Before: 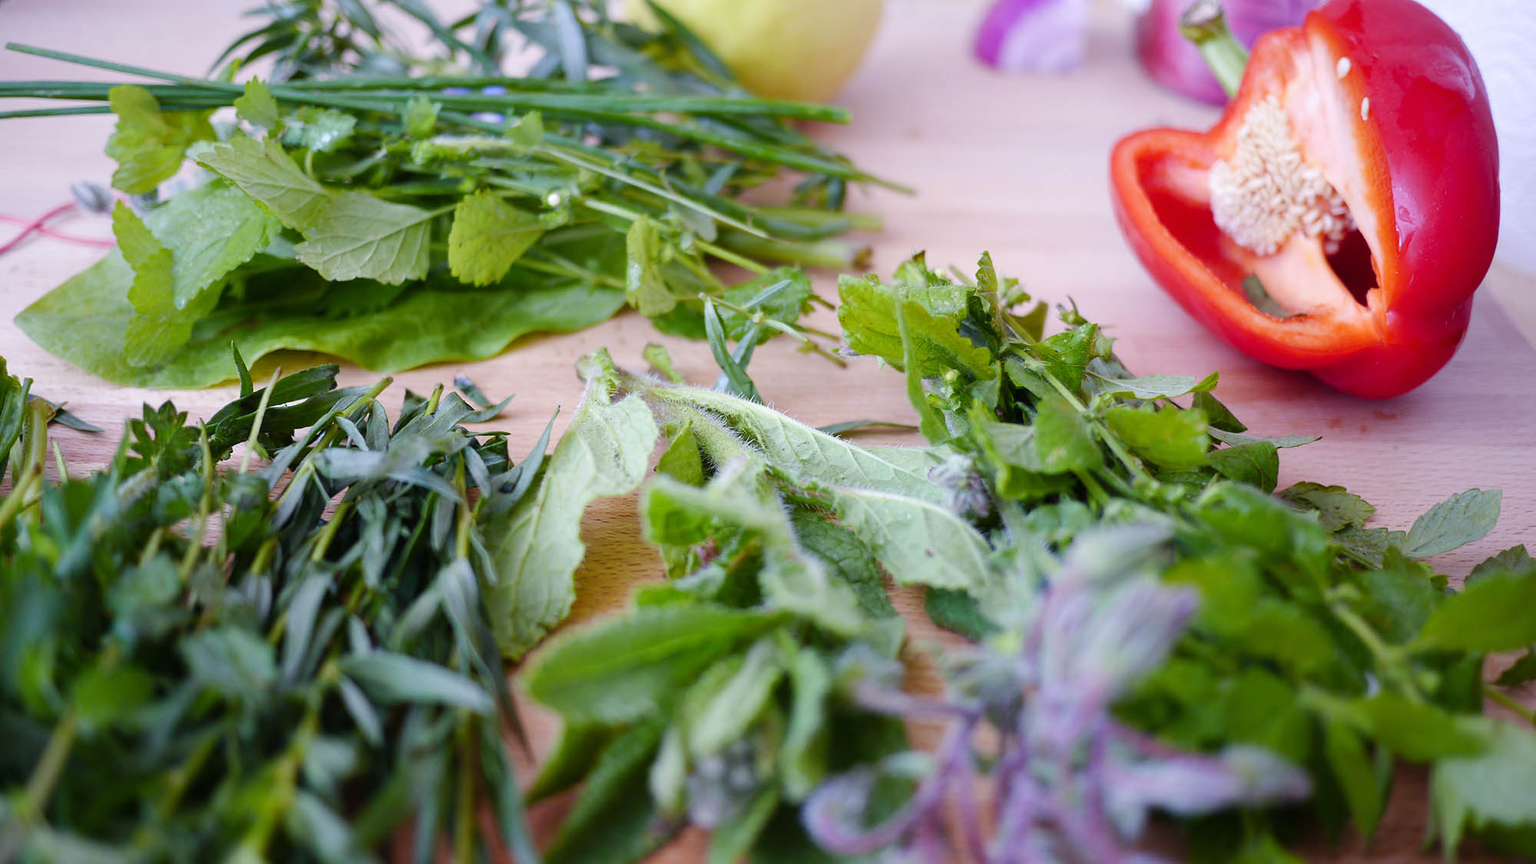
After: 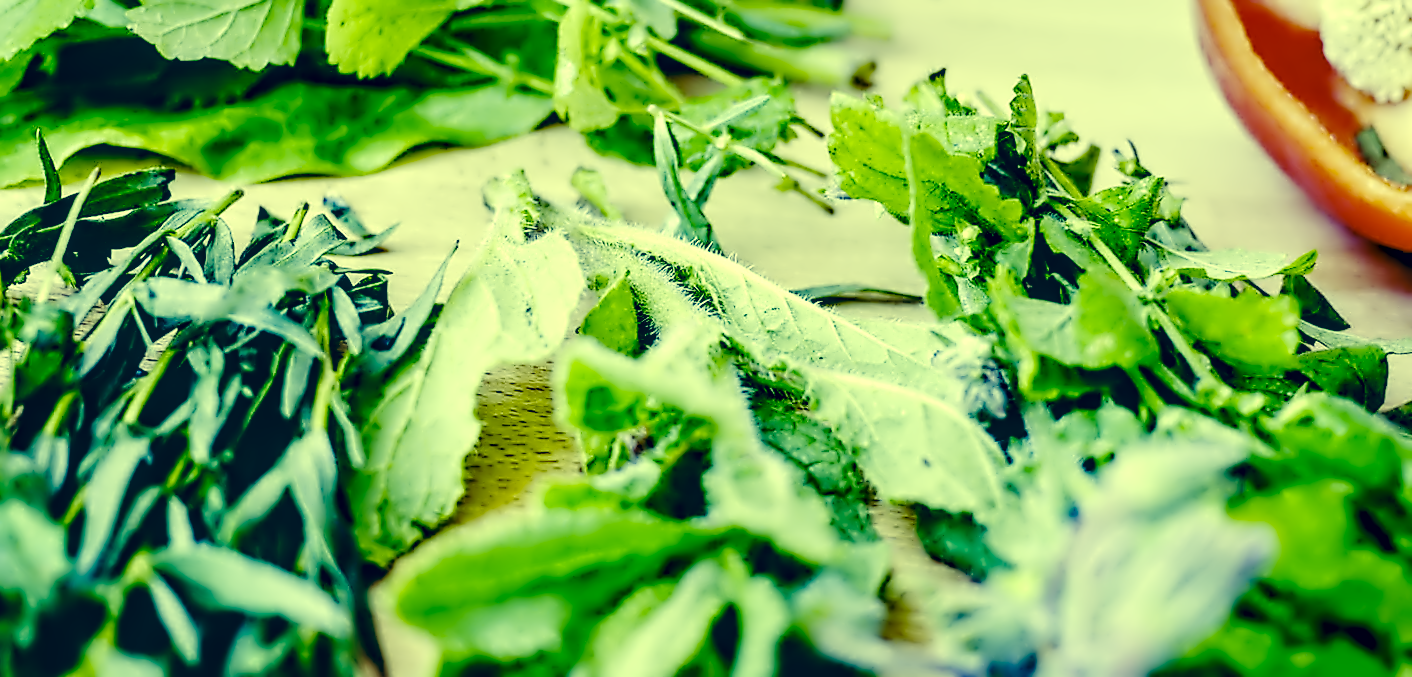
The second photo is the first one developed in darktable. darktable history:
local contrast: highlights 64%, shadows 54%, detail 168%, midtone range 0.51
crop and rotate: angle -3.57°, left 9.728%, top 21.307%, right 11.958%, bottom 11.875%
contrast brightness saturation: contrast -0.092, saturation -0.101
sharpen: on, module defaults
color correction: highlights a* -16.04, highlights b* 39.77, shadows a* -39.67, shadows b* -25.43
contrast equalizer: y [[0.5, 0.542, 0.583, 0.625, 0.667, 0.708], [0.5 ×6], [0.5 ×6], [0, 0.033, 0.067, 0.1, 0.133, 0.167], [0, 0.05, 0.1, 0.15, 0.2, 0.25]]
base curve: curves: ch0 [(0, 0) (0.036, 0.01) (0.123, 0.254) (0.258, 0.504) (0.507, 0.748) (1, 1)], preserve colors none
exposure: black level correction -0.016, compensate exposure bias true, compensate highlight preservation false
